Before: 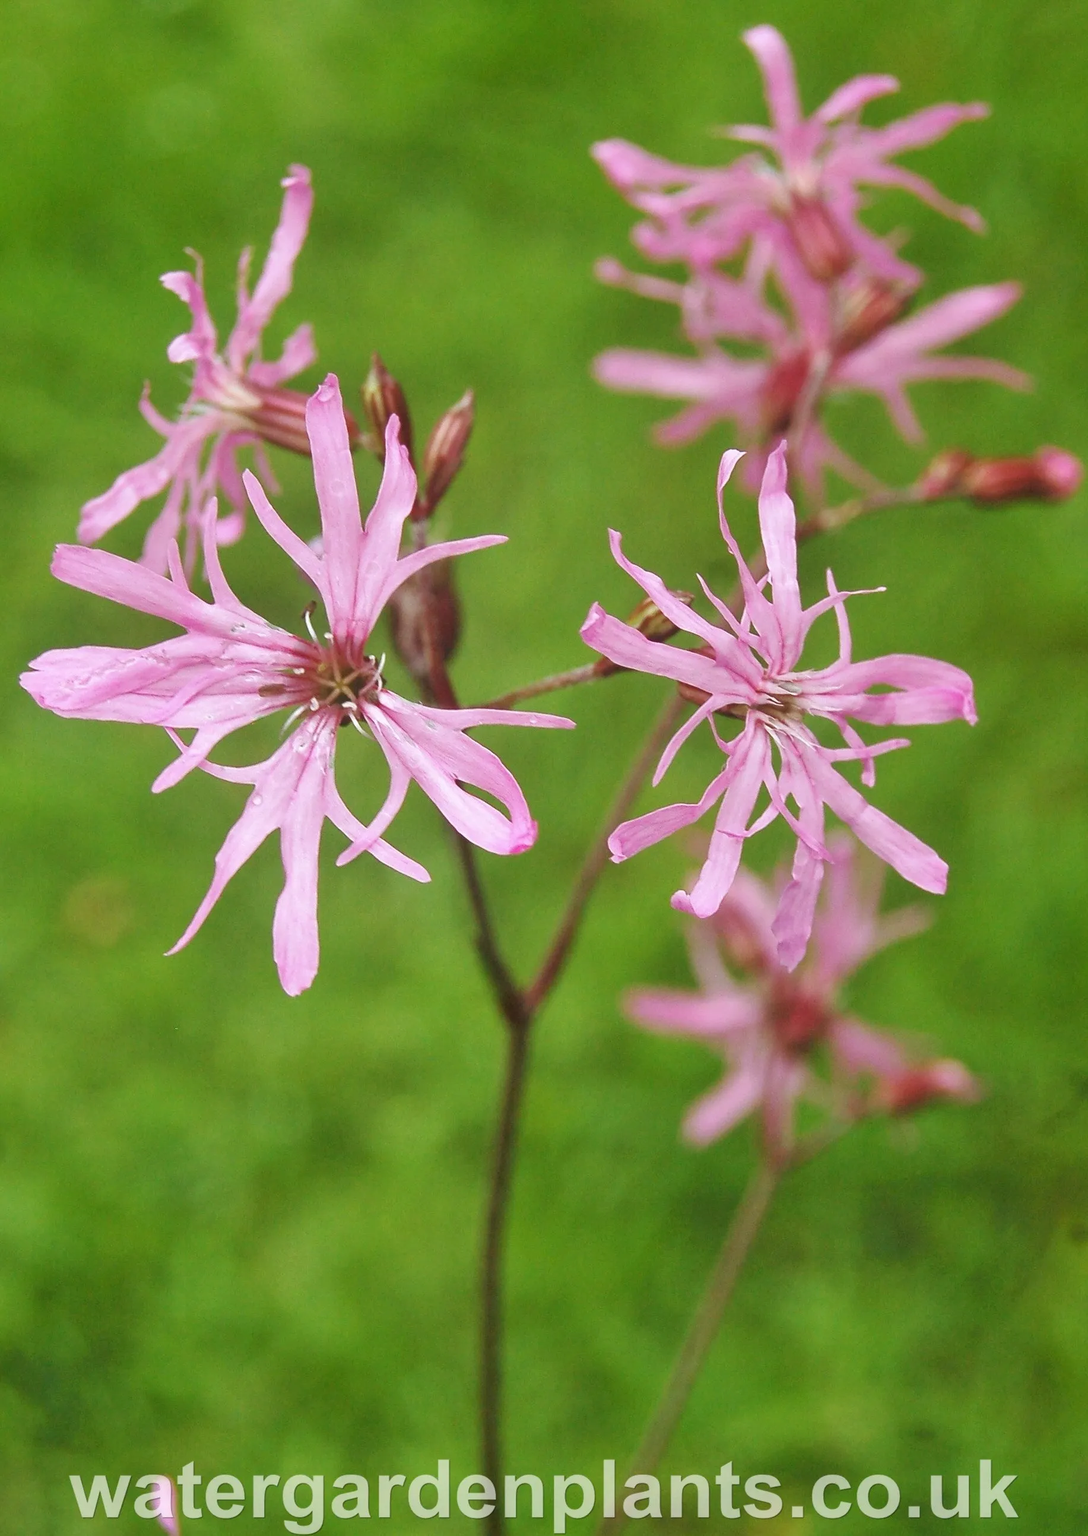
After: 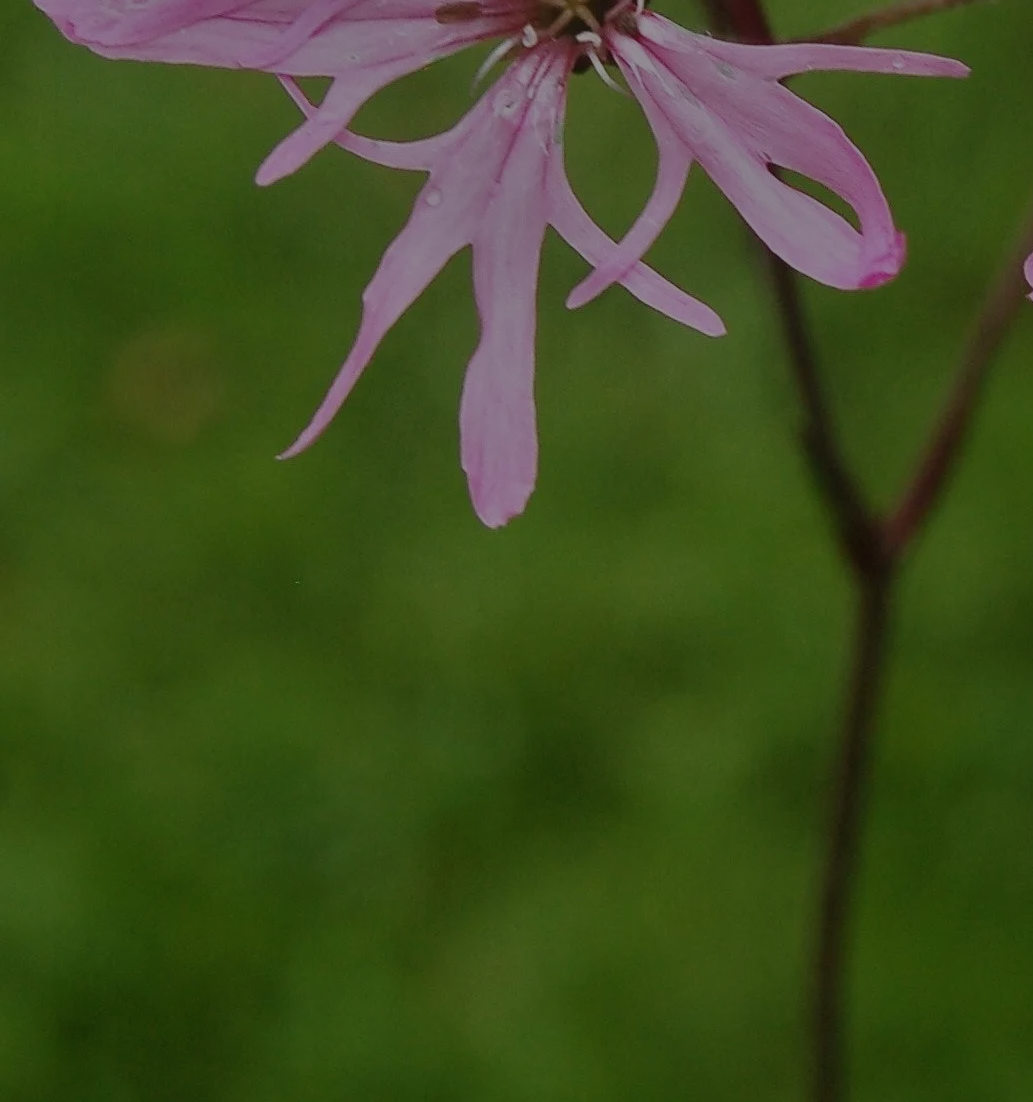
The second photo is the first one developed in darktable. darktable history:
crop: top 44.483%, right 43.593%, bottom 12.892%
tone equalizer: -8 EV -2 EV, -7 EV -2 EV, -6 EV -2 EV, -5 EV -2 EV, -4 EV -2 EV, -3 EV -2 EV, -2 EV -2 EV, -1 EV -1.63 EV, +0 EV -2 EV
